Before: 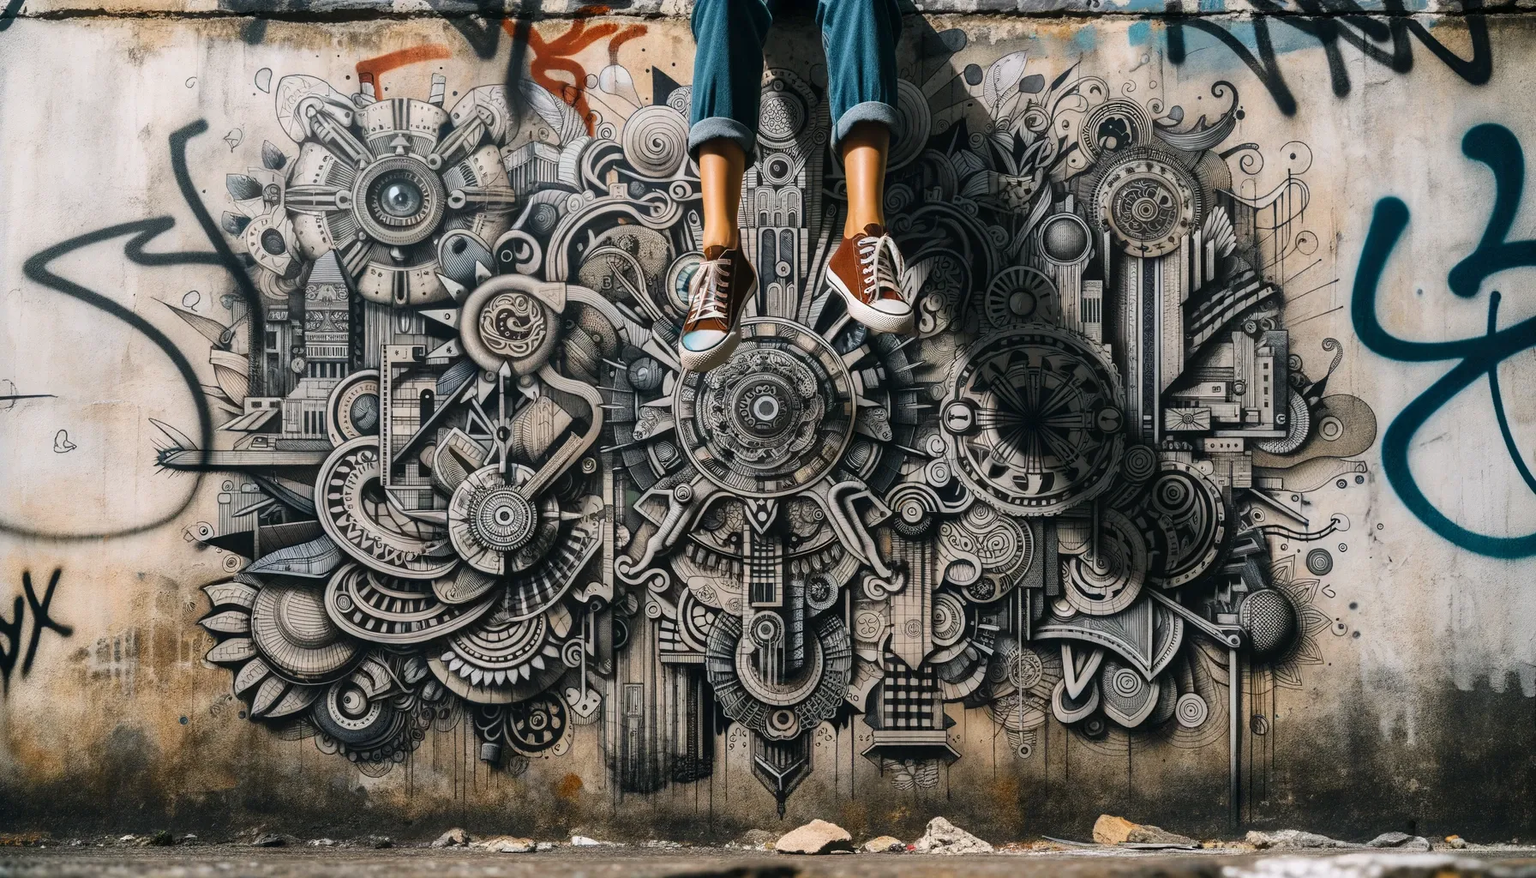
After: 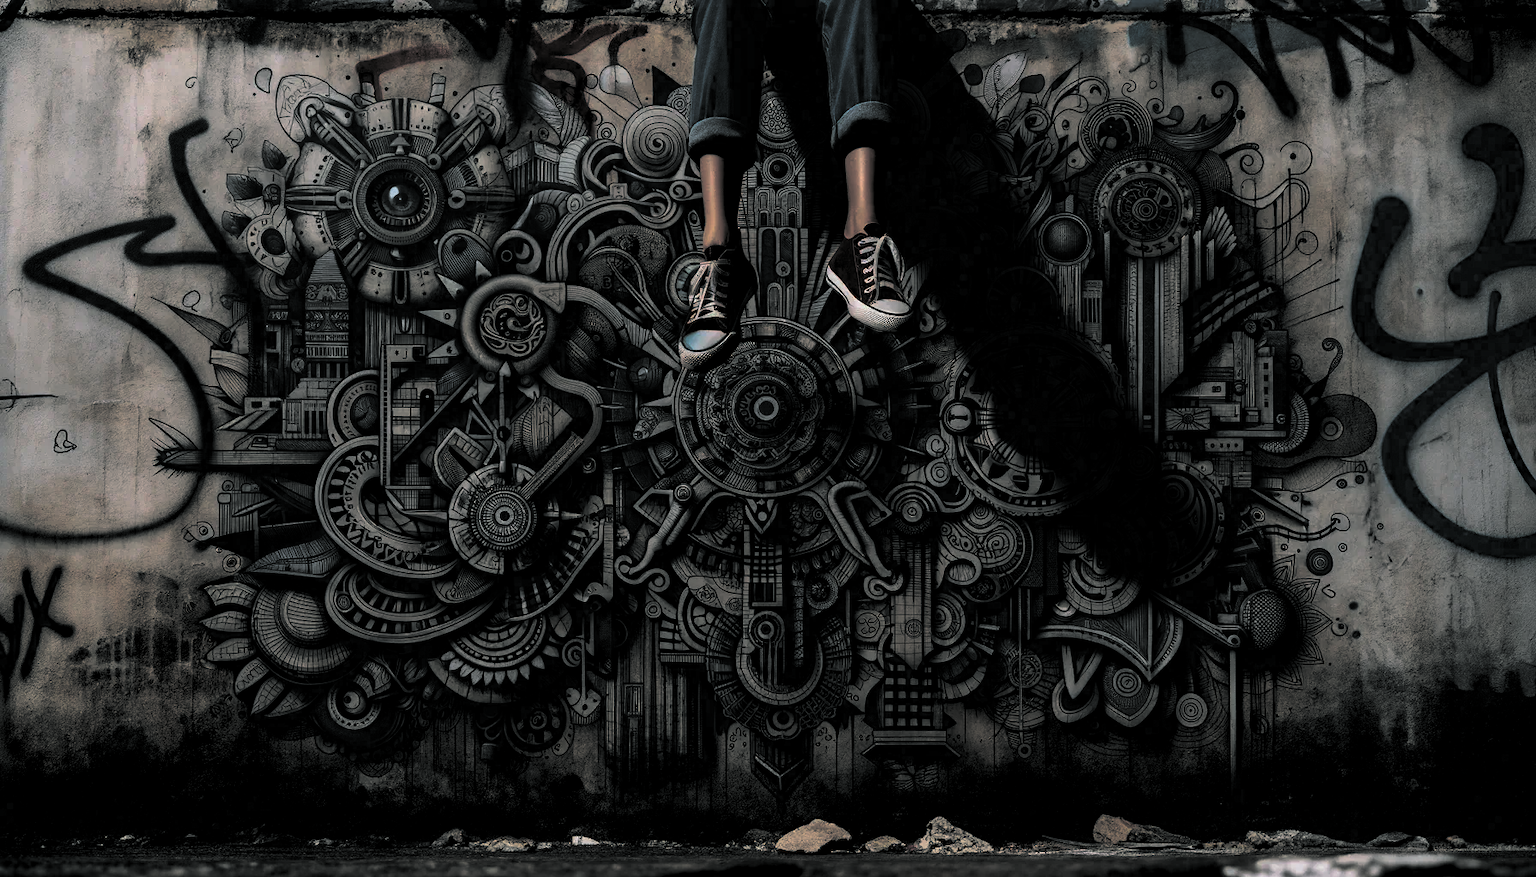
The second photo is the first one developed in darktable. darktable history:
contrast brightness saturation: brightness -1, saturation 1
split-toning: shadows › hue 190.8°, shadows › saturation 0.05, highlights › hue 54°, highlights › saturation 0.05, compress 0%
